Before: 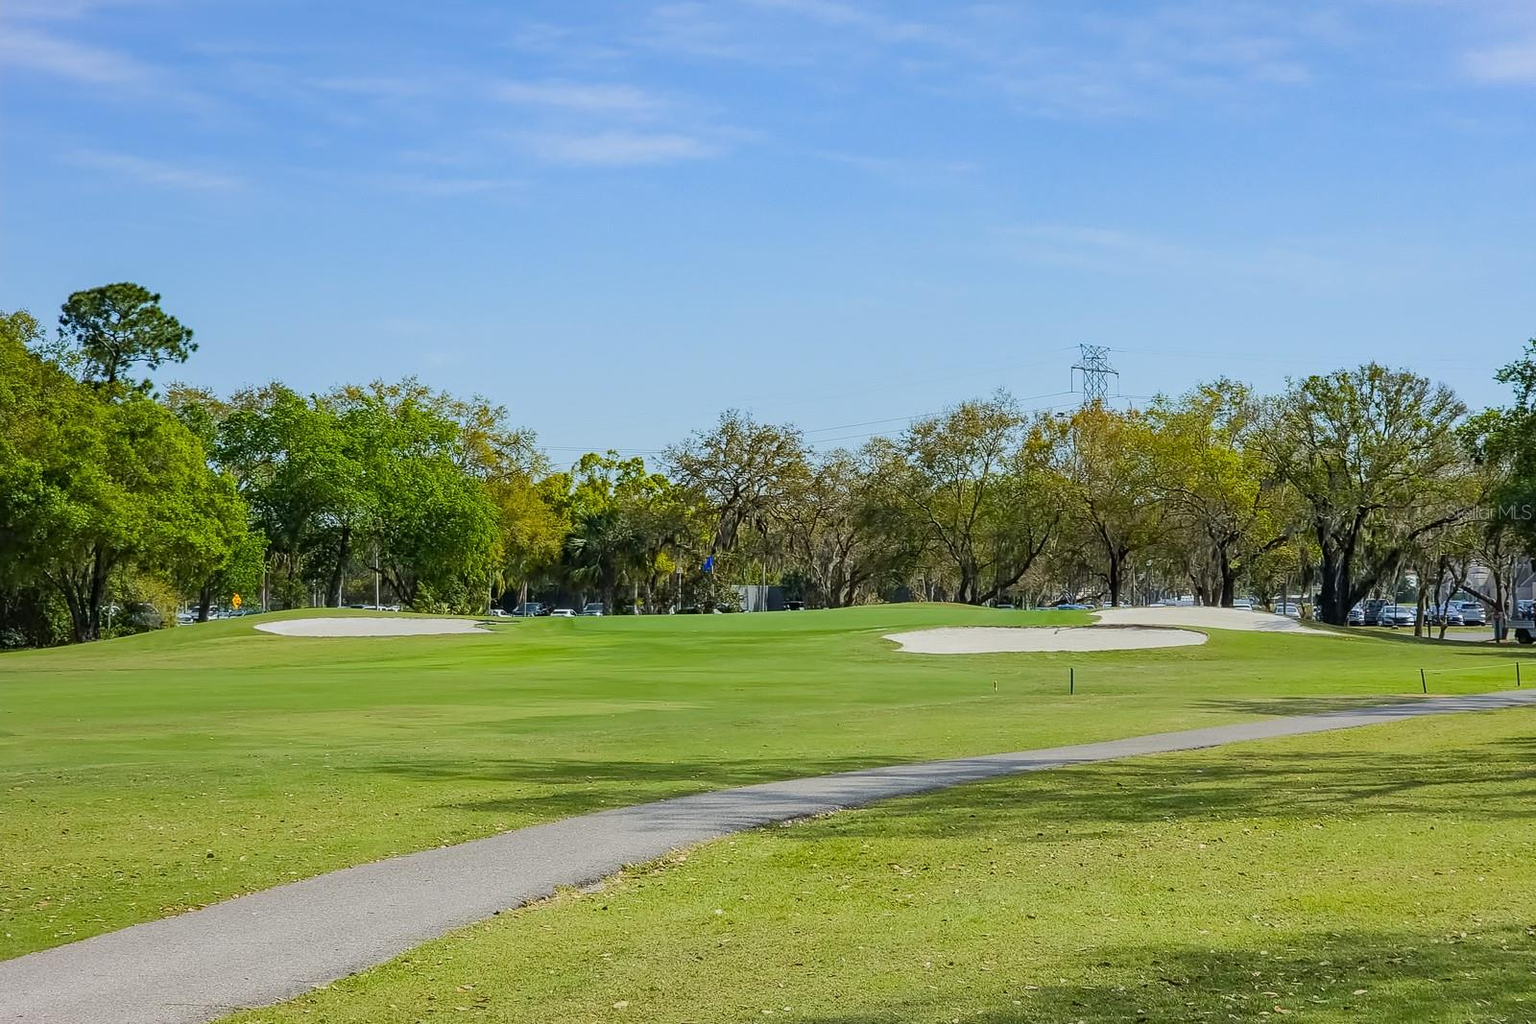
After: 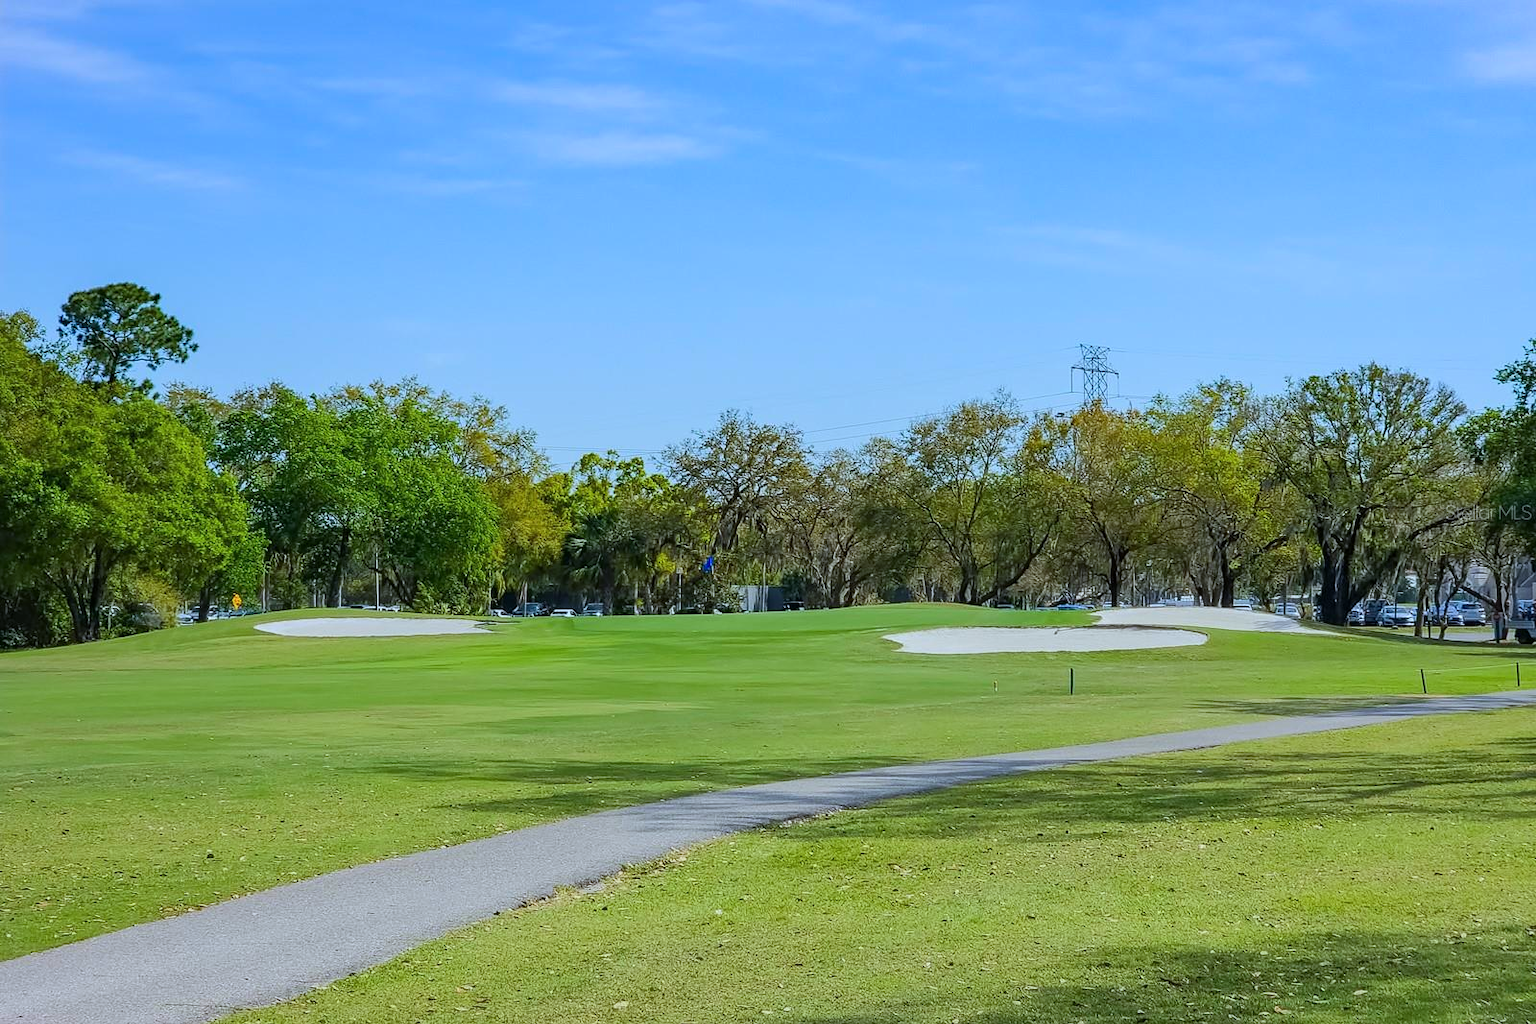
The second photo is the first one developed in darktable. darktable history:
color correction: highlights b* -0.047, saturation 1.08
color calibration: illuminant as shot in camera, x 0.369, y 0.376, temperature 4321.62 K
exposure: compensate highlight preservation false
